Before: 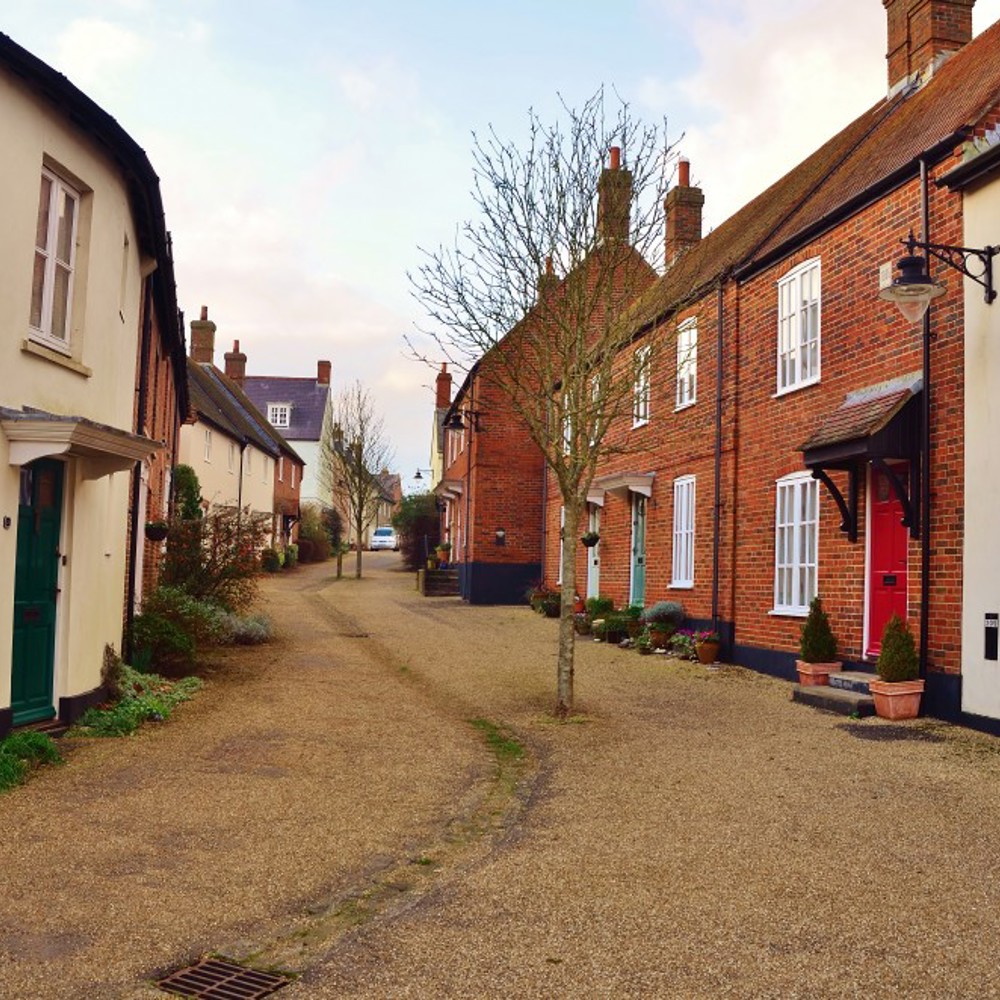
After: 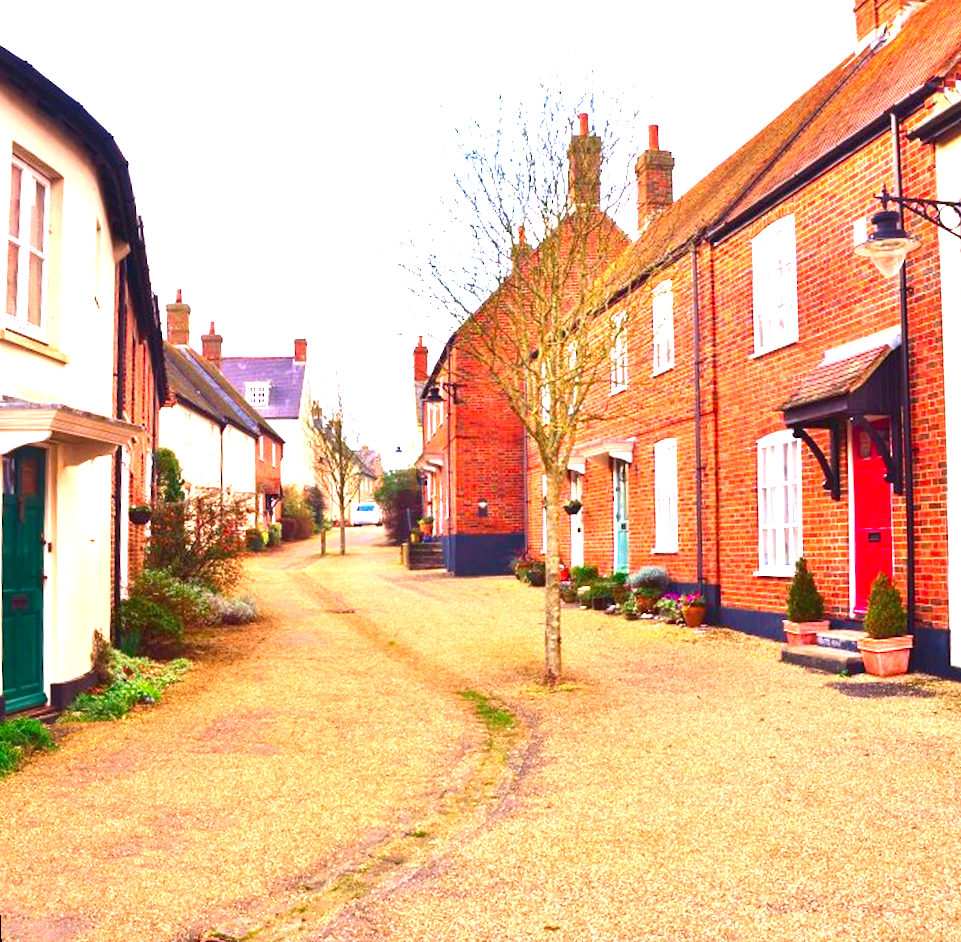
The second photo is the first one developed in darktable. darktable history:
white balance: red 1.05, blue 1.072
exposure: black level correction 0, exposure 1.9 EV, compensate highlight preservation false
rotate and perspective: rotation -2.12°, lens shift (vertical) 0.009, lens shift (horizontal) -0.008, automatic cropping original format, crop left 0.036, crop right 0.964, crop top 0.05, crop bottom 0.959
contrast brightness saturation: contrast 0.09, saturation 0.28
